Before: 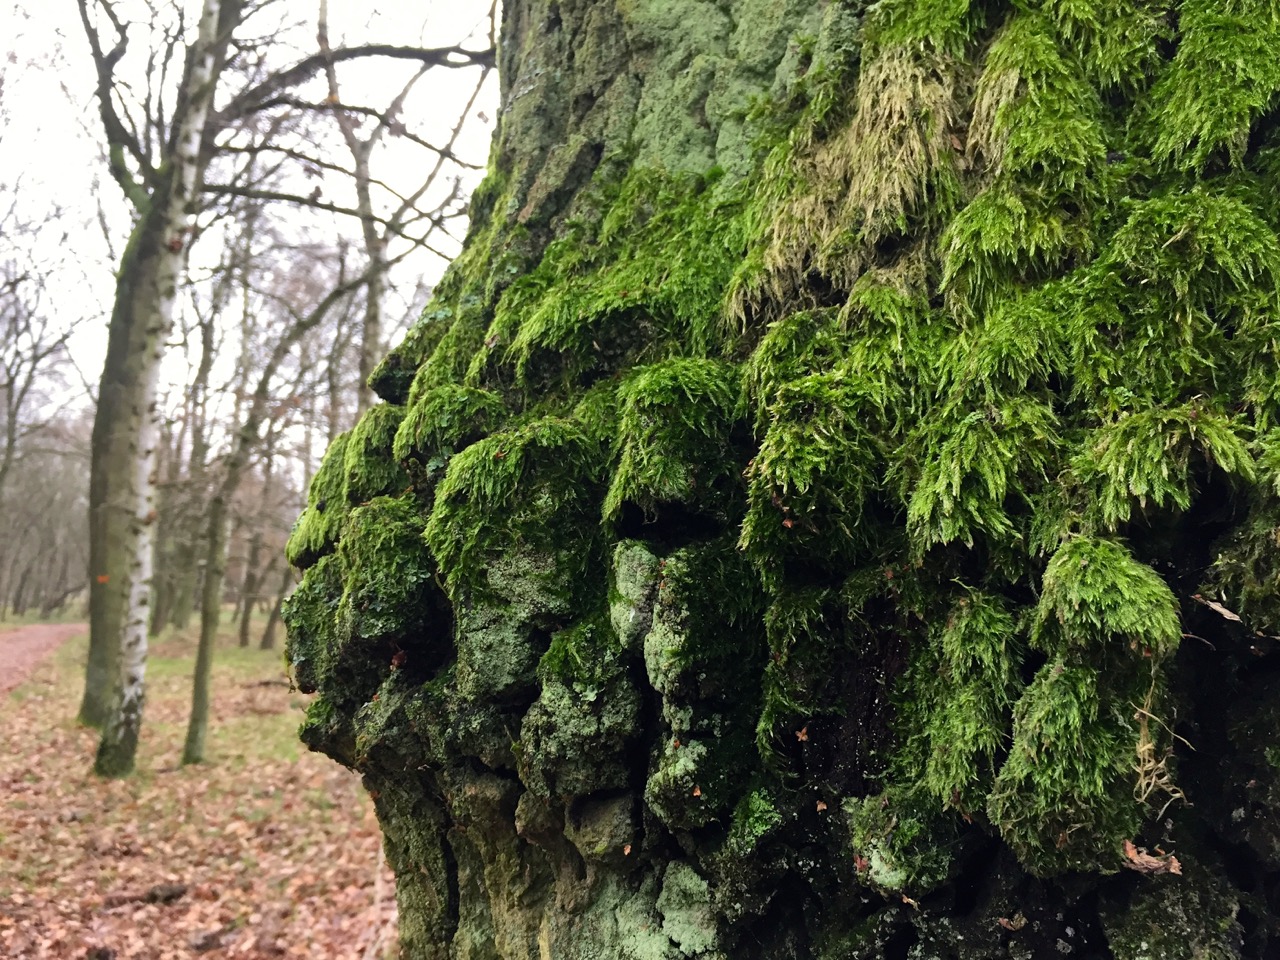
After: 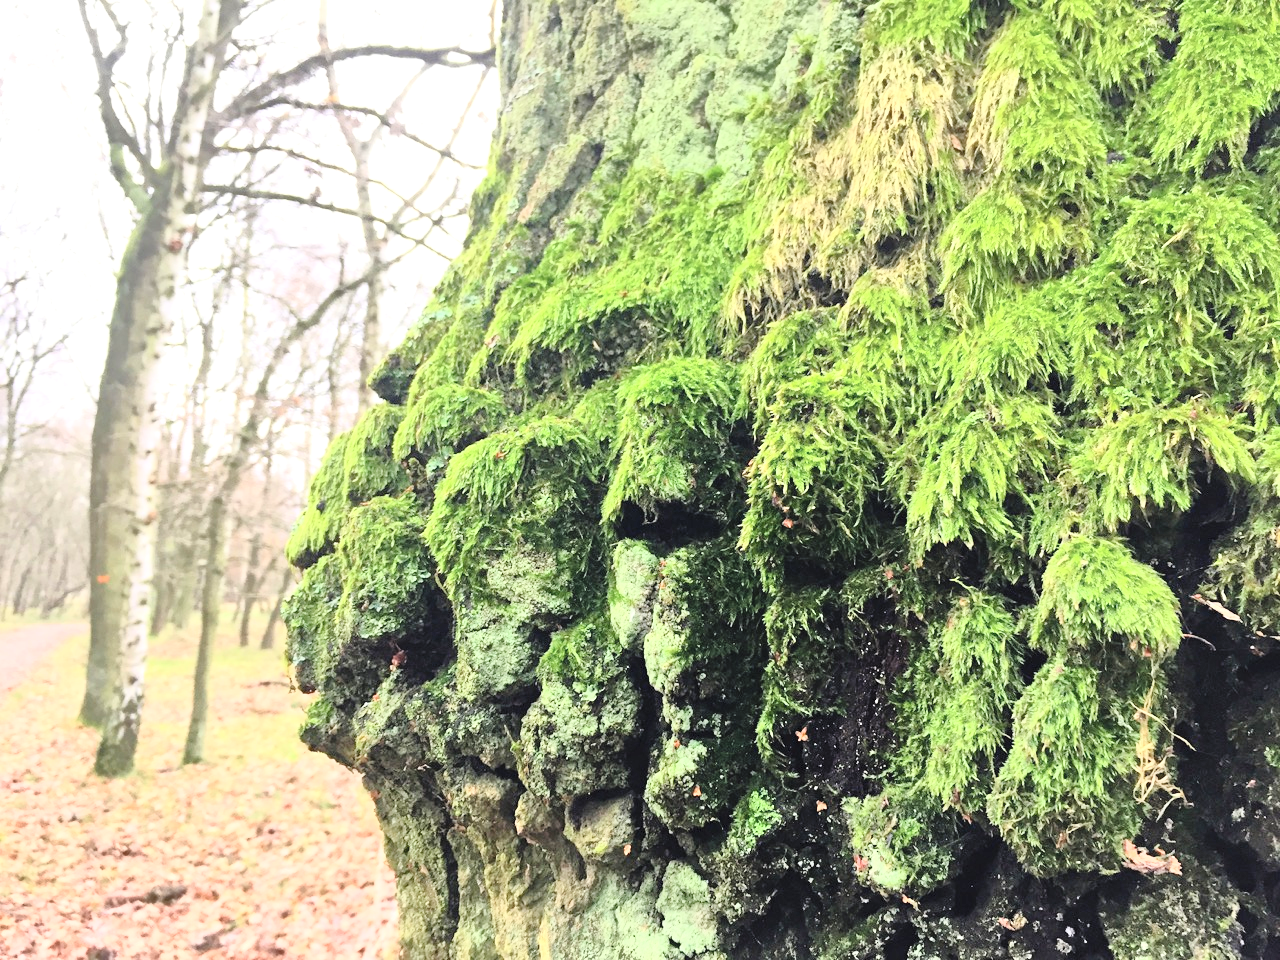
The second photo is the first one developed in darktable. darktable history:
contrast brightness saturation: contrast 0.372, brightness 0.513
exposure: exposure 0.6 EV, compensate highlight preservation false
tone equalizer: -7 EV 0.142 EV, -6 EV 0.576 EV, -5 EV 1.16 EV, -4 EV 1.37 EV, -3 EV 1.17 EV, -2 EV 0.6 EV, -1 EV 0.149 EV
